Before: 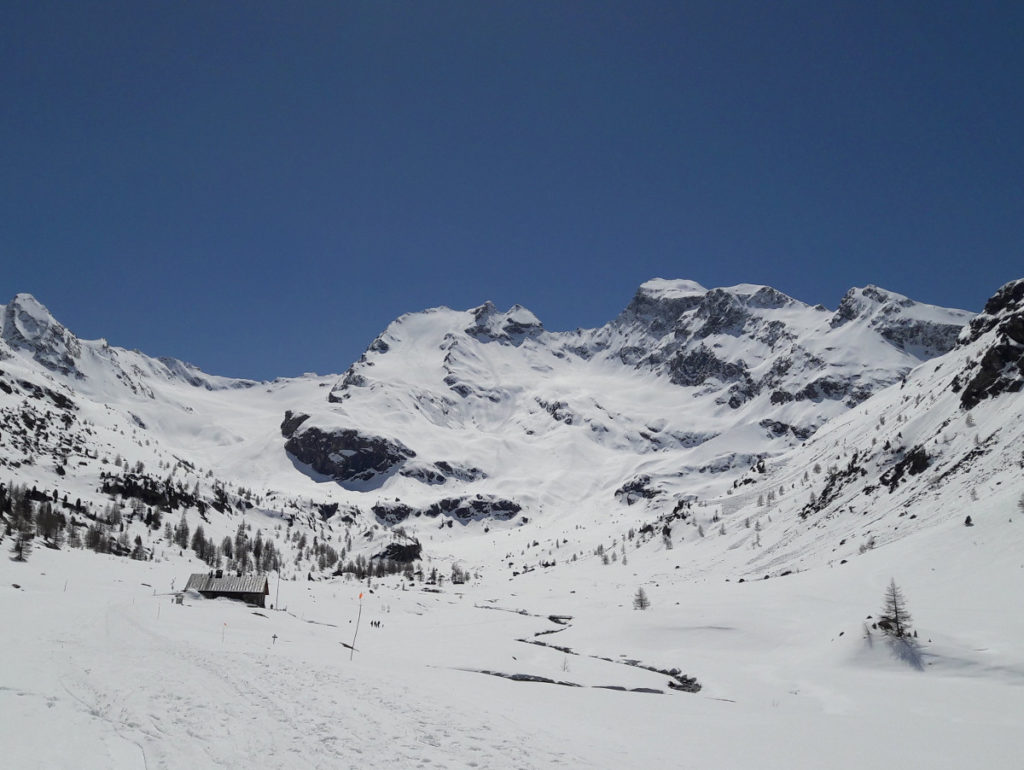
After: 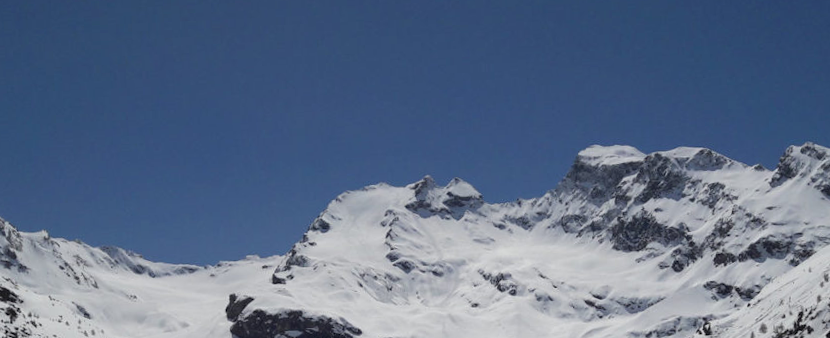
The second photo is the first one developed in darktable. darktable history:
rotate and perspective: rotation -2.56°, automatic cropping off
crop: left 7.036%, top 18.398%, right 14.379%, bottom 40.043%
